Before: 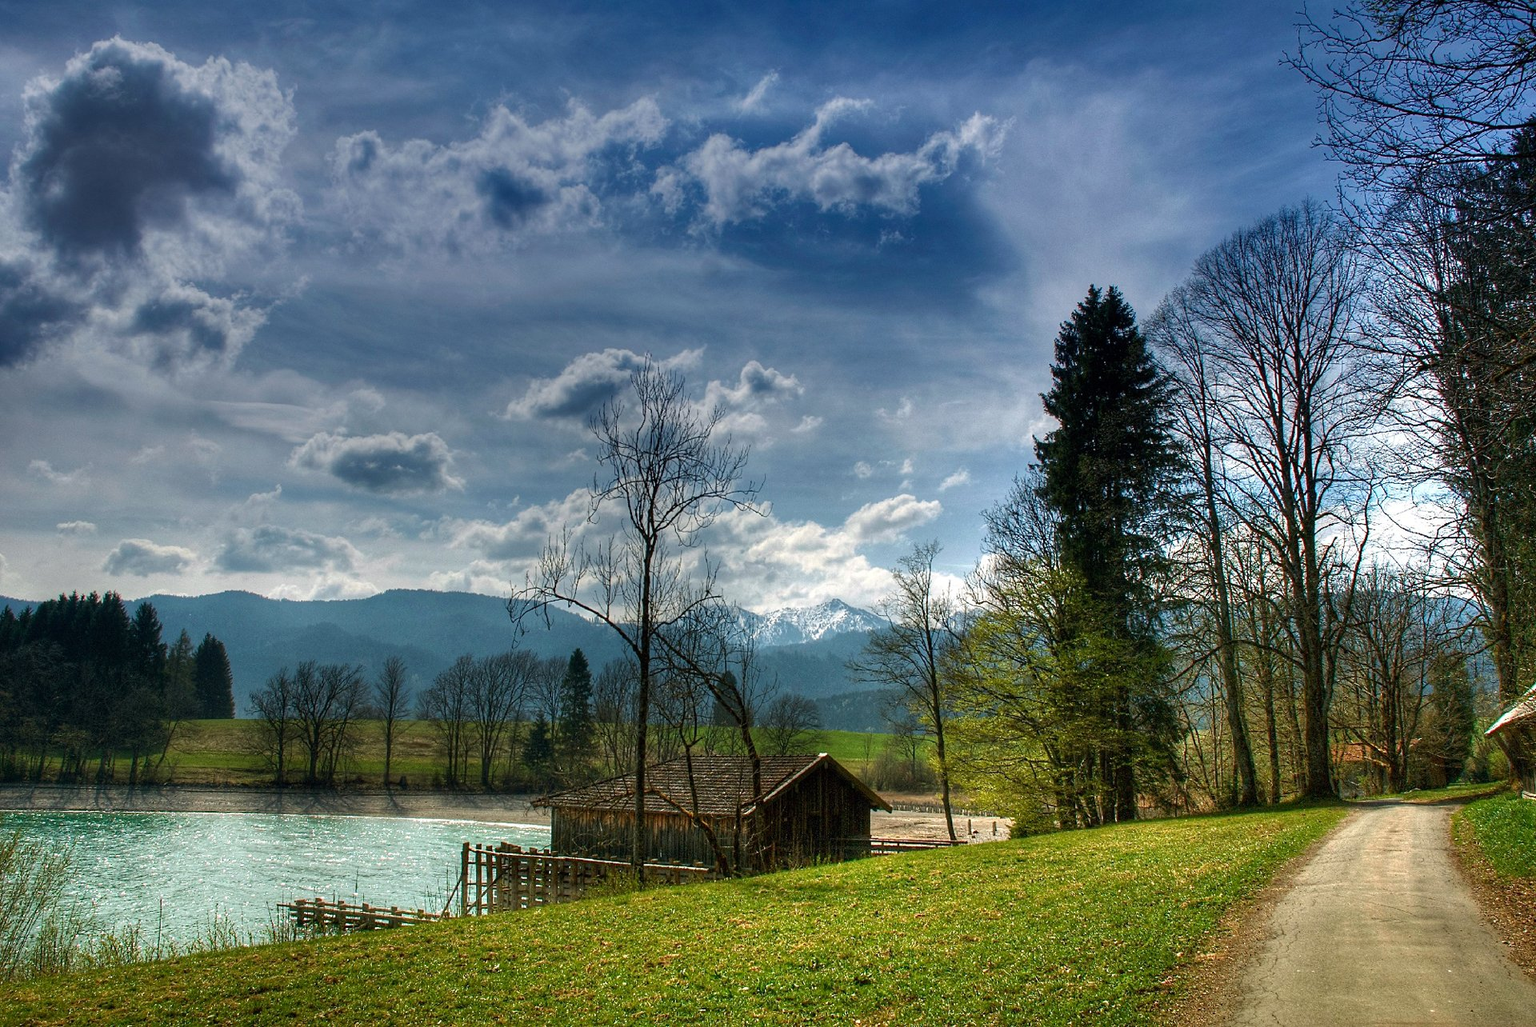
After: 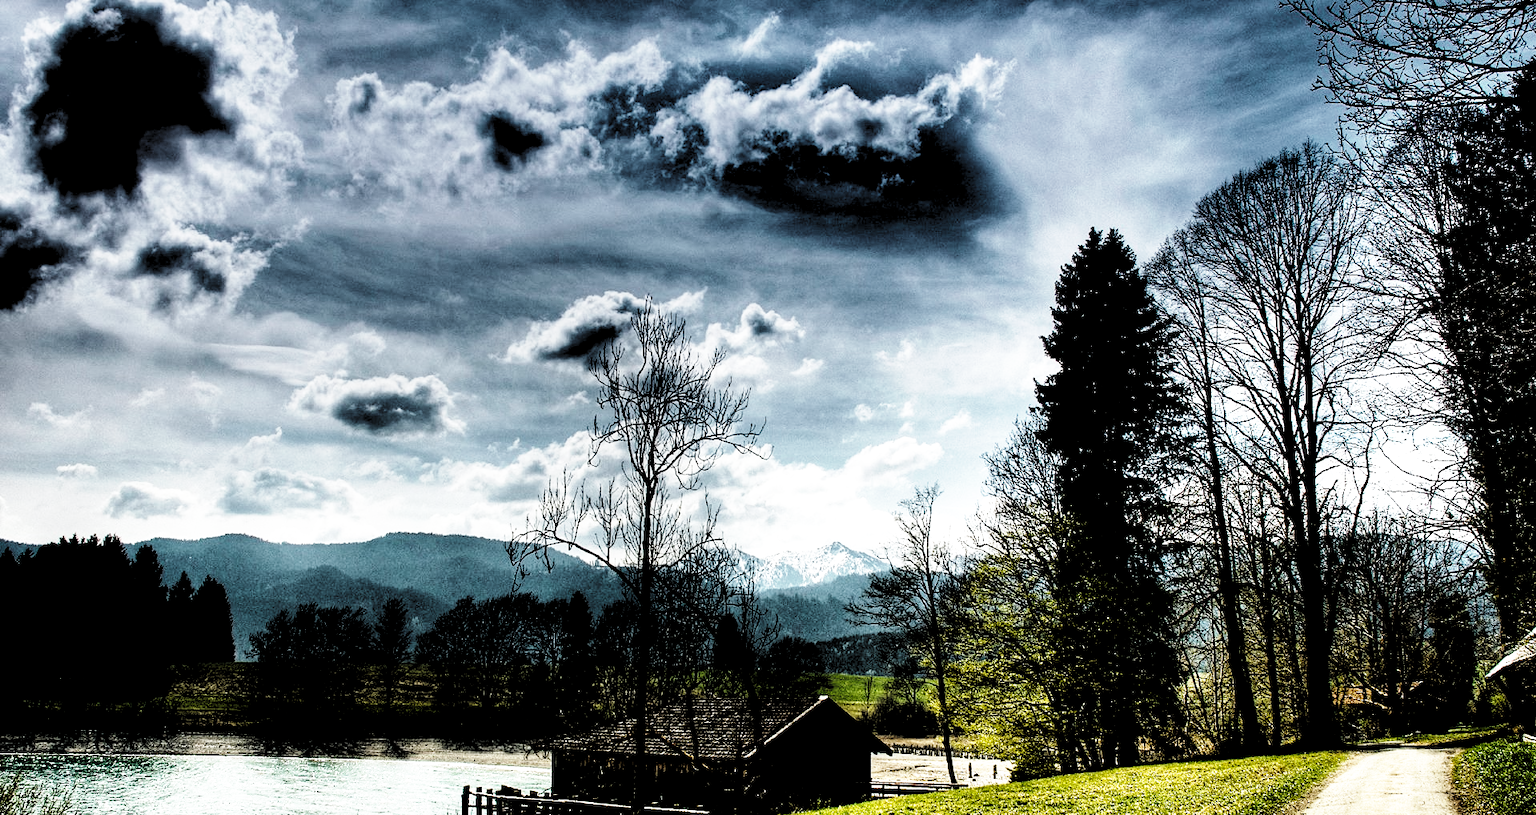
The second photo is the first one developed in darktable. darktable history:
crop and rotate: top 5.667%, bottom 14.937%
exposure: exposure 0.2 EV, compensate highlight preservation false
levels: levels [0.514, 0.759, 1]
base curve: curves: ch0 [(0, 0) (0.007, 0.004) (0.027, 0.03) (0.046, 0.07) (0.207, 0.54) (0.442, 0.872) (0.673, 0.972) (1, 1)], preserve colors none
tone equalizer: -8 EV -0.417 EV, -7 EV -0.389 EV, -6 EV -0.333 EV, -5 EV -0.222 EV, -3 EV 0.222 EV, -2 EV 0.333 EV, -1 EV 0.389 EV, +0 EV 0.417 EV, edges refinement/feathering 500, mask exposure compensation -1.57 EV, preserve details no
